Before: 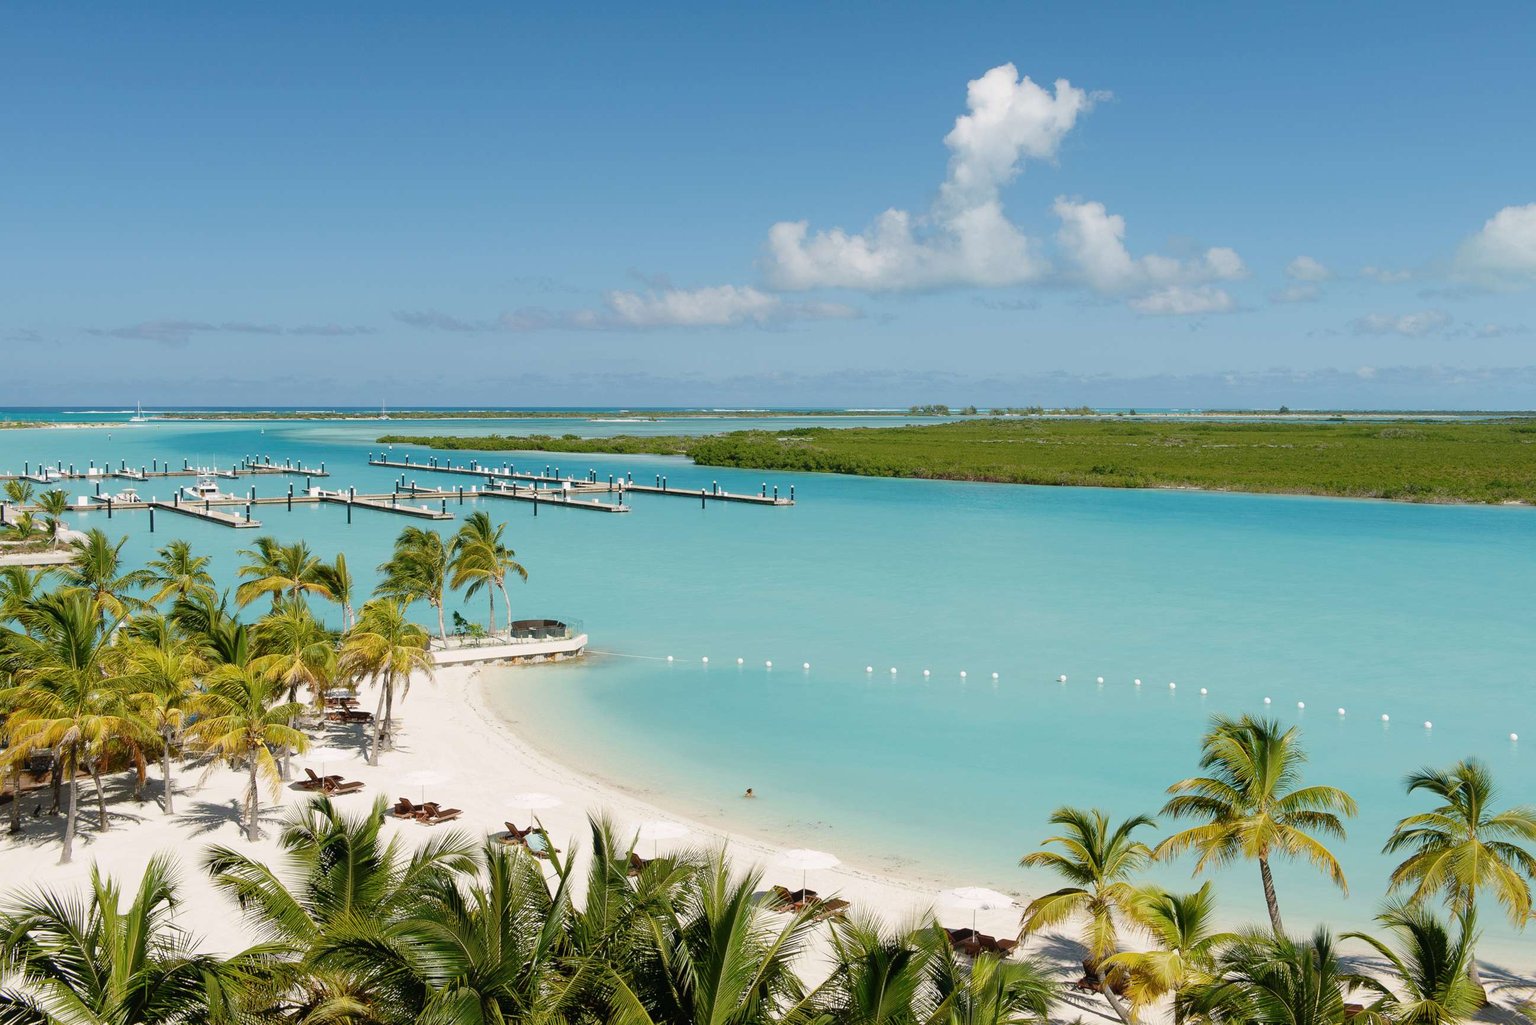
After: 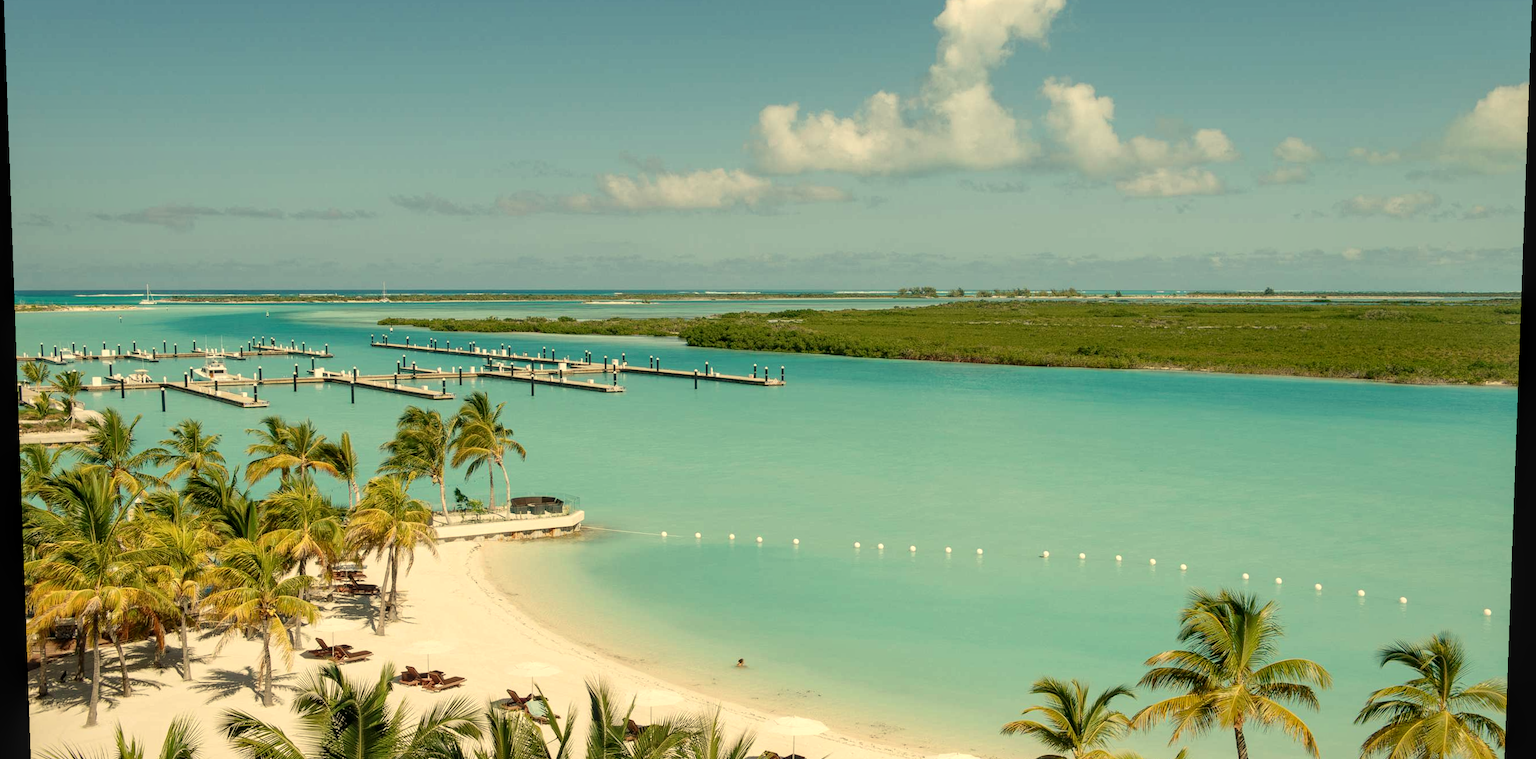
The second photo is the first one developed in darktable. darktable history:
white balance: red 1.08, blue 0.791
local contrast: on, module defaults
rotate and perspective: lens shift (vertical) 0.048, lens shift (horizontal) -0.024, automatic cropping off
crop and rotate: top 12.5%, bottom 12.5%
